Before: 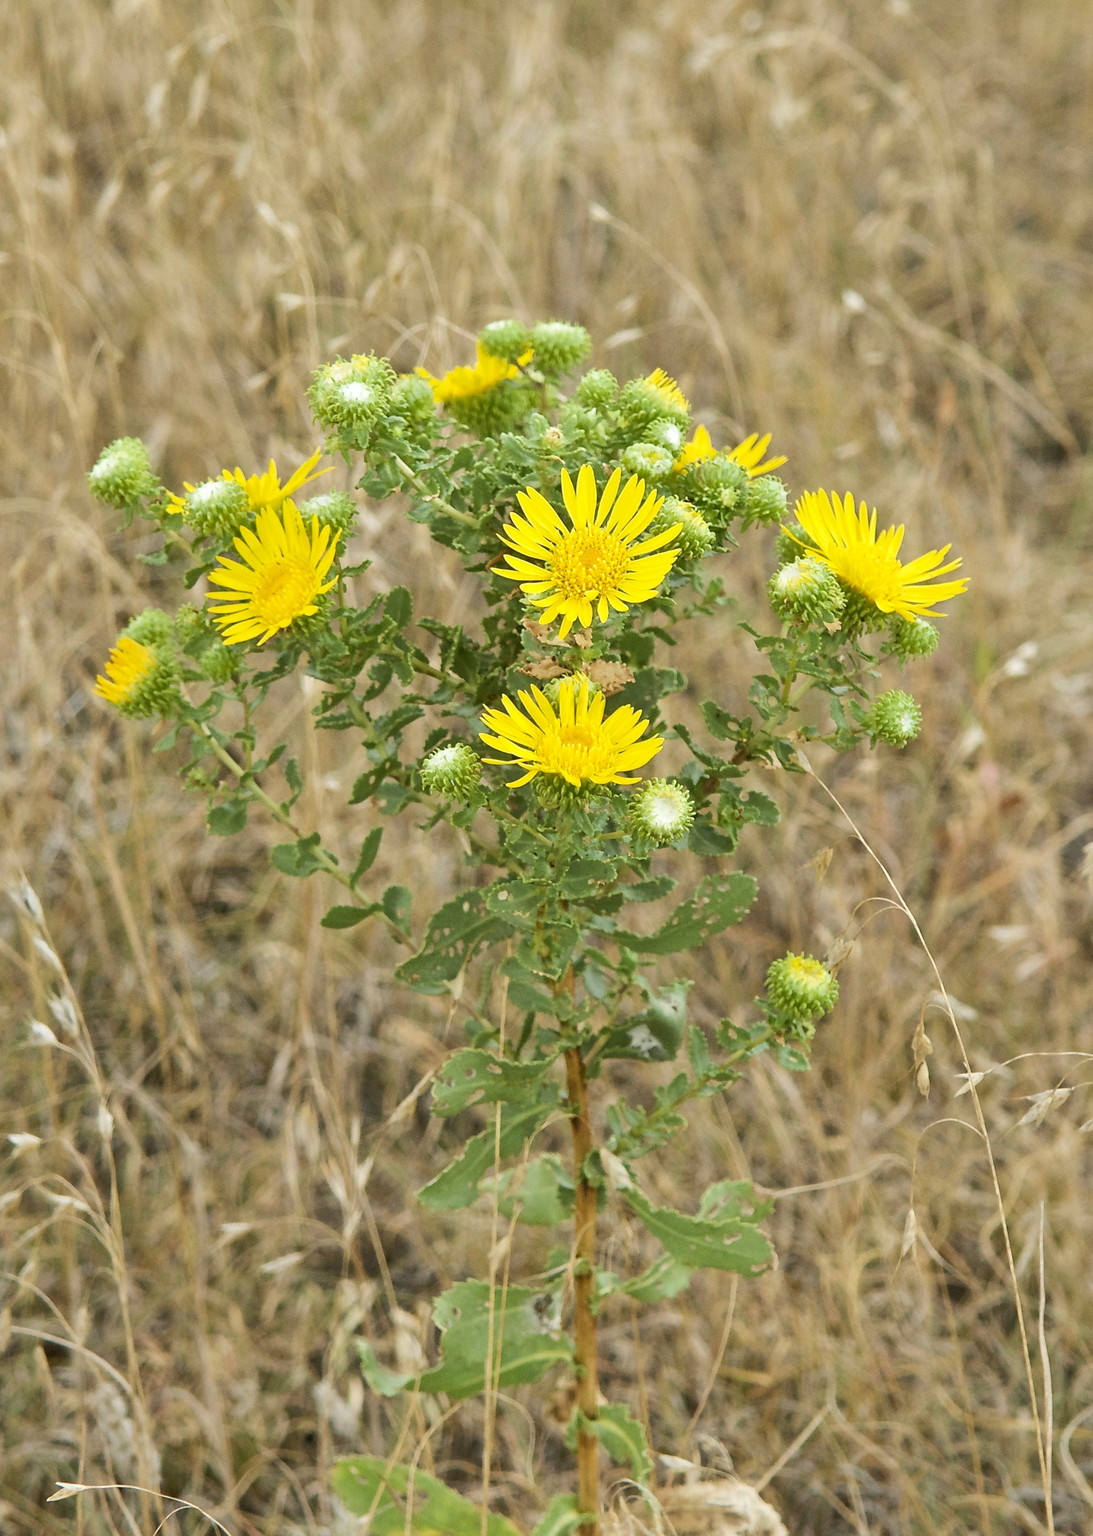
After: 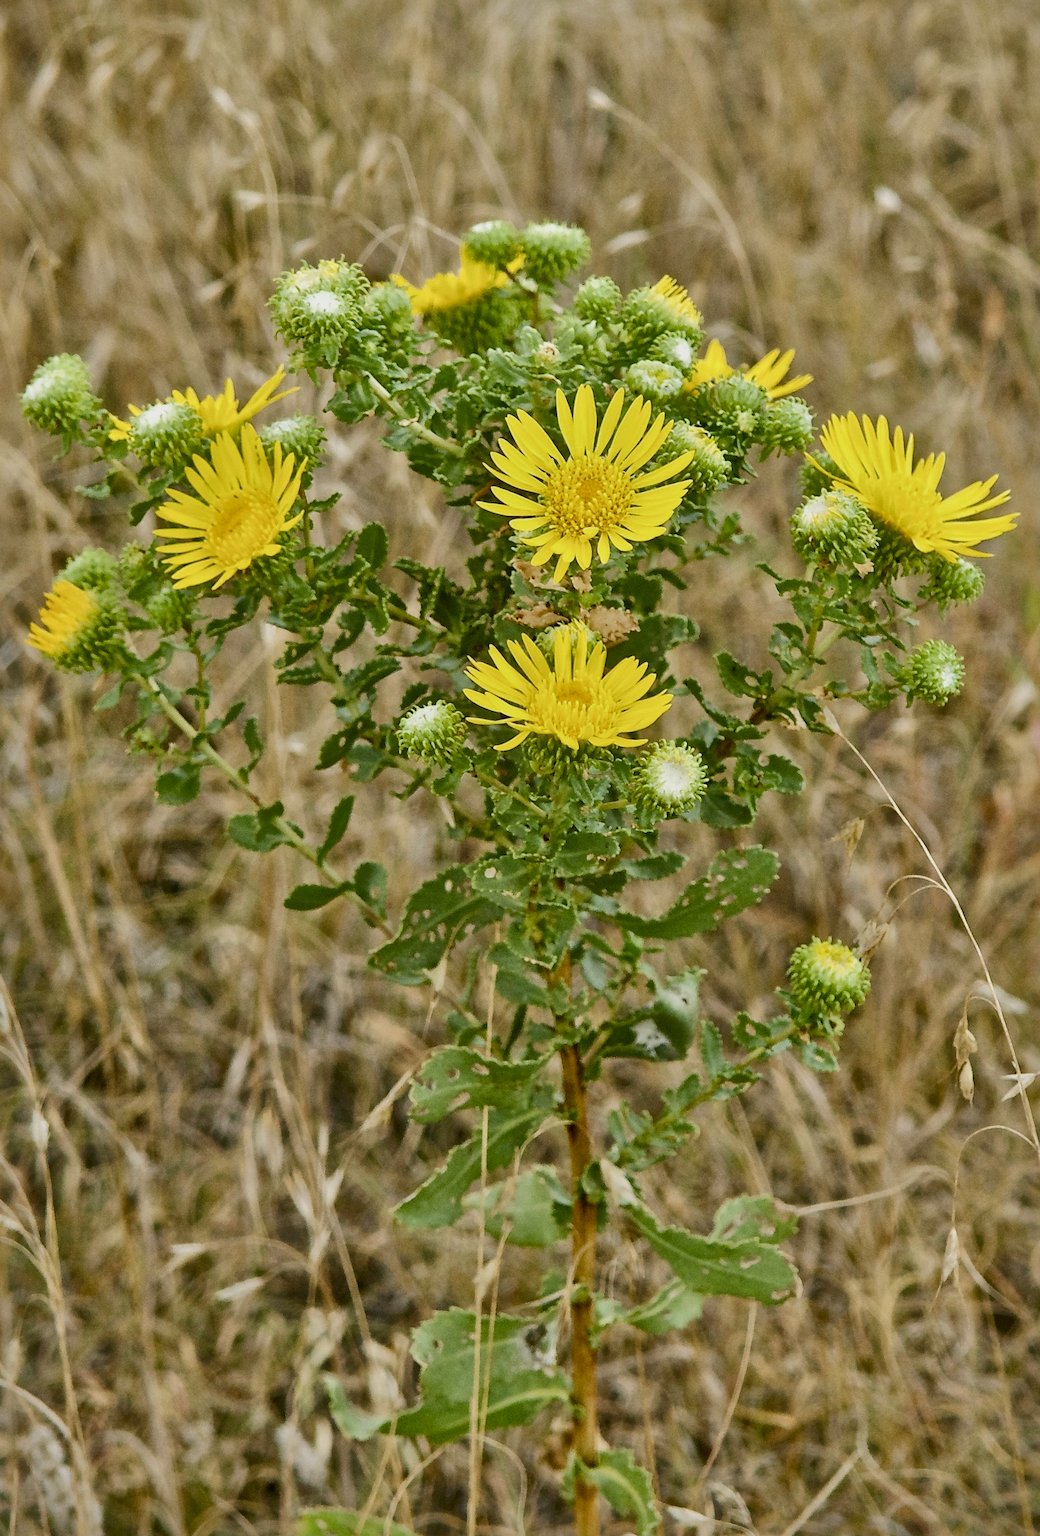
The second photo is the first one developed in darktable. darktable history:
exposure: exposure -0.492 EV, compensate highlight preservation false
local contrast: mode bilateral grid, contrast 20, coarseness 50, detail 179%, midtone range 0.2
rotate and perspective: crop left 0, crop top 0
crop: left 6.446%, top 8.188%, right 9.538%, bottom 3.548%
color balance rgb: shadows lift › chroma 1%, shadows lift › hue 113°, highlights gain › chroma 0.2%, highlights gain › hue 333°, perceptual saturation grading › global saturation 20%, perceptual saturation grading › highlights -25%, perceptual saturation grading › shadows 25%, contrast -10%
